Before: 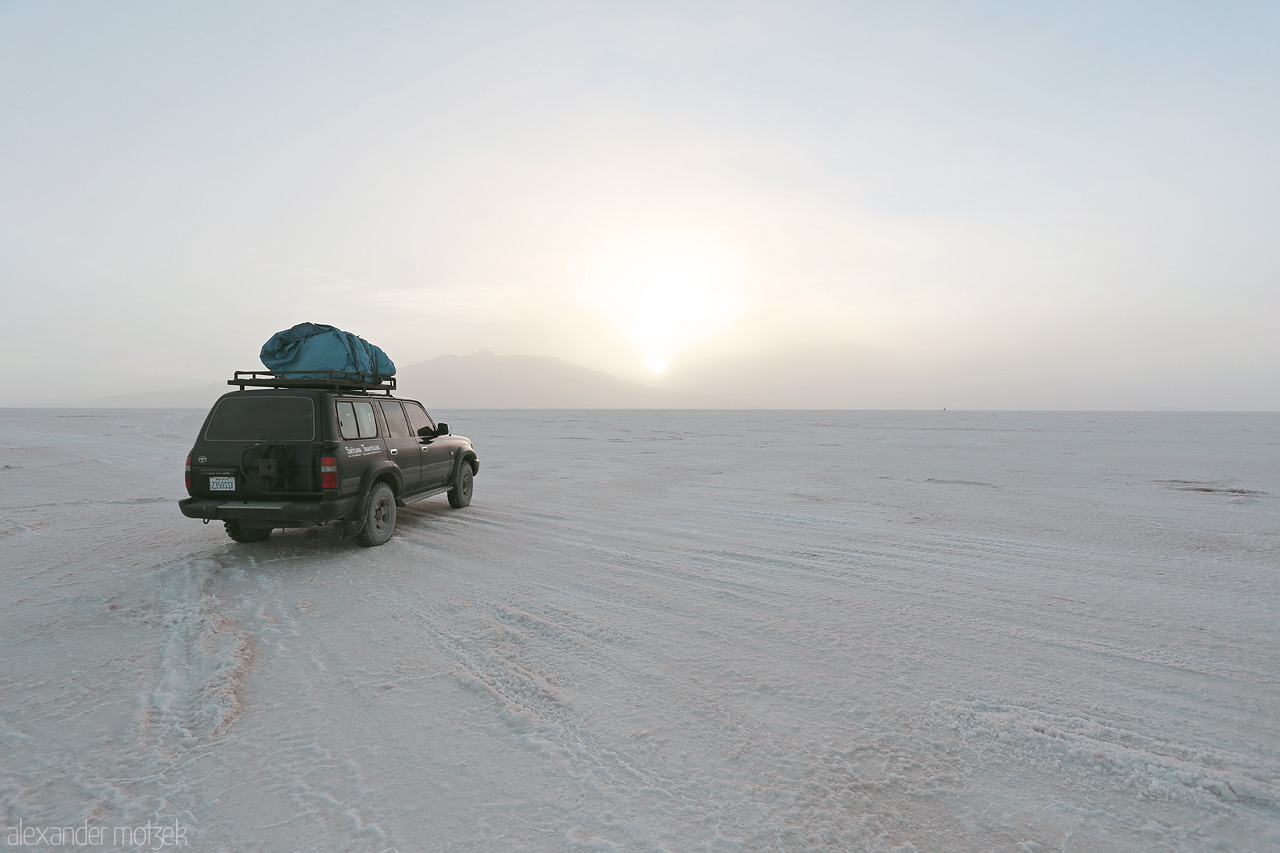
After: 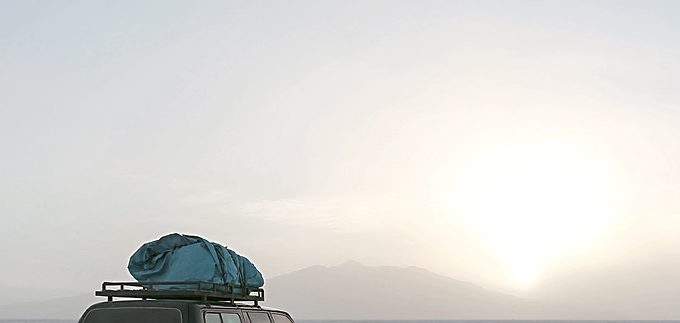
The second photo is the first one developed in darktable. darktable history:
crop: left 10.373%, top 10.497%, right 36.437%, bottom 51.581%
local contrast: detail 130%
sharpen: on, module defaults
